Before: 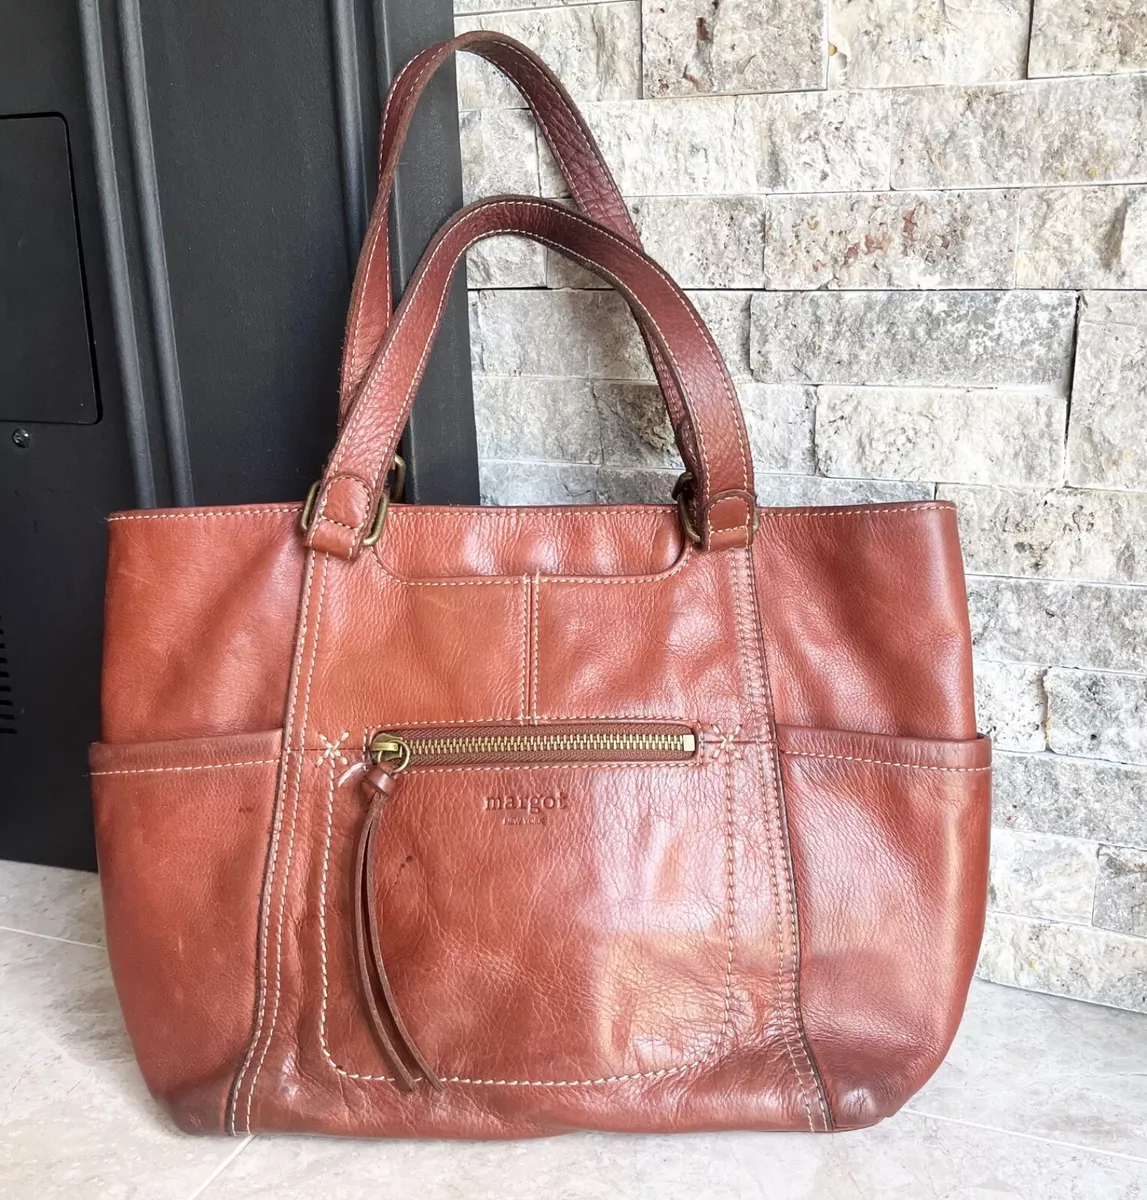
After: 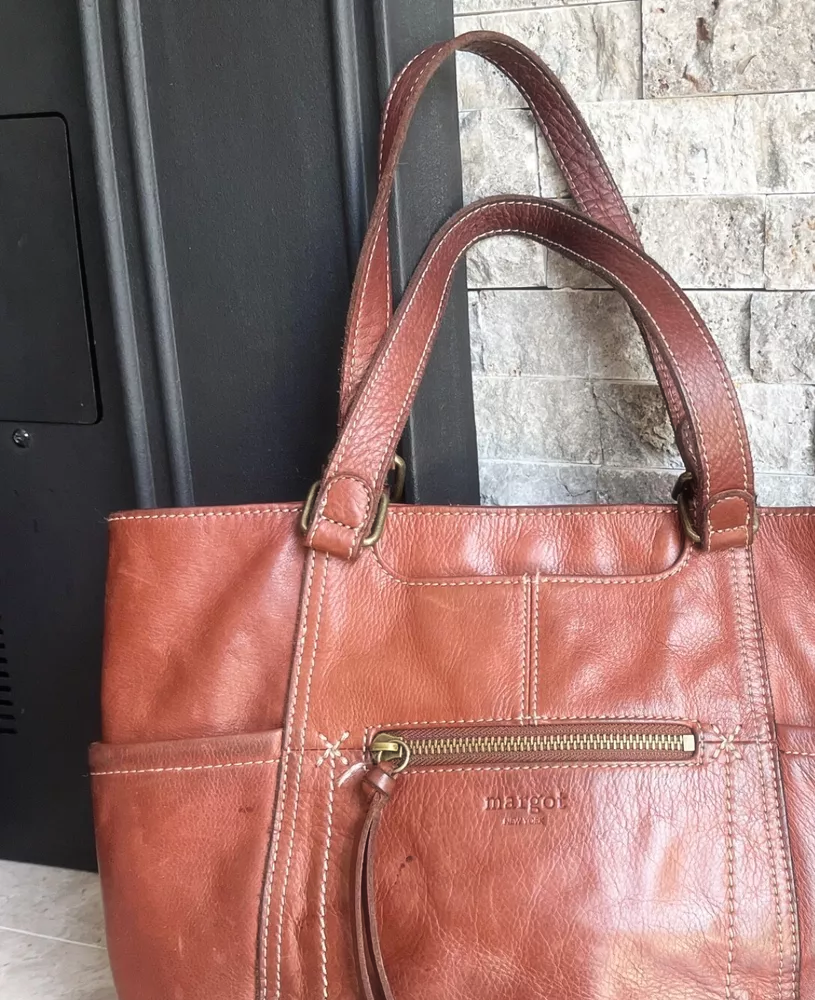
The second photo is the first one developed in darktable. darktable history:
haze removal: strength -0.05
crop: right 28.885%, bottom 16.626%
